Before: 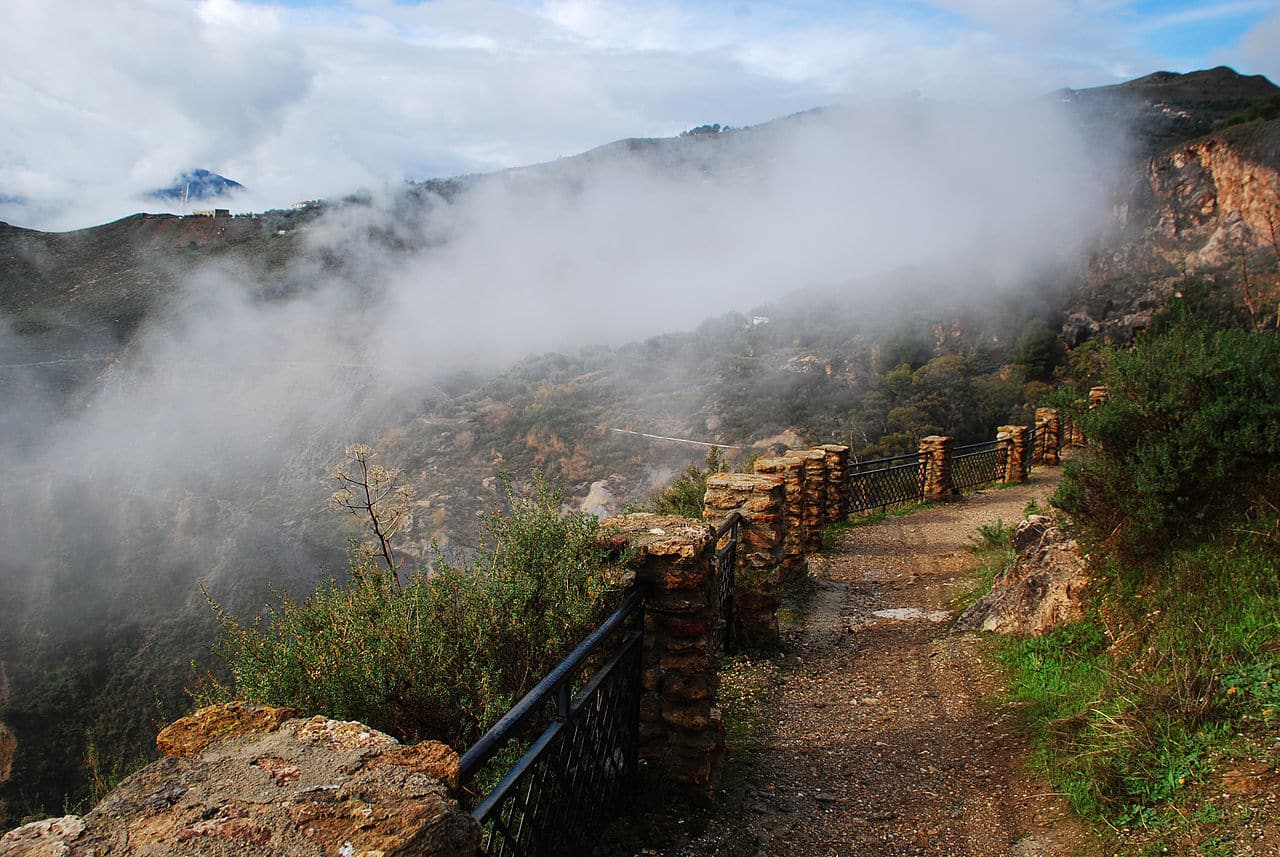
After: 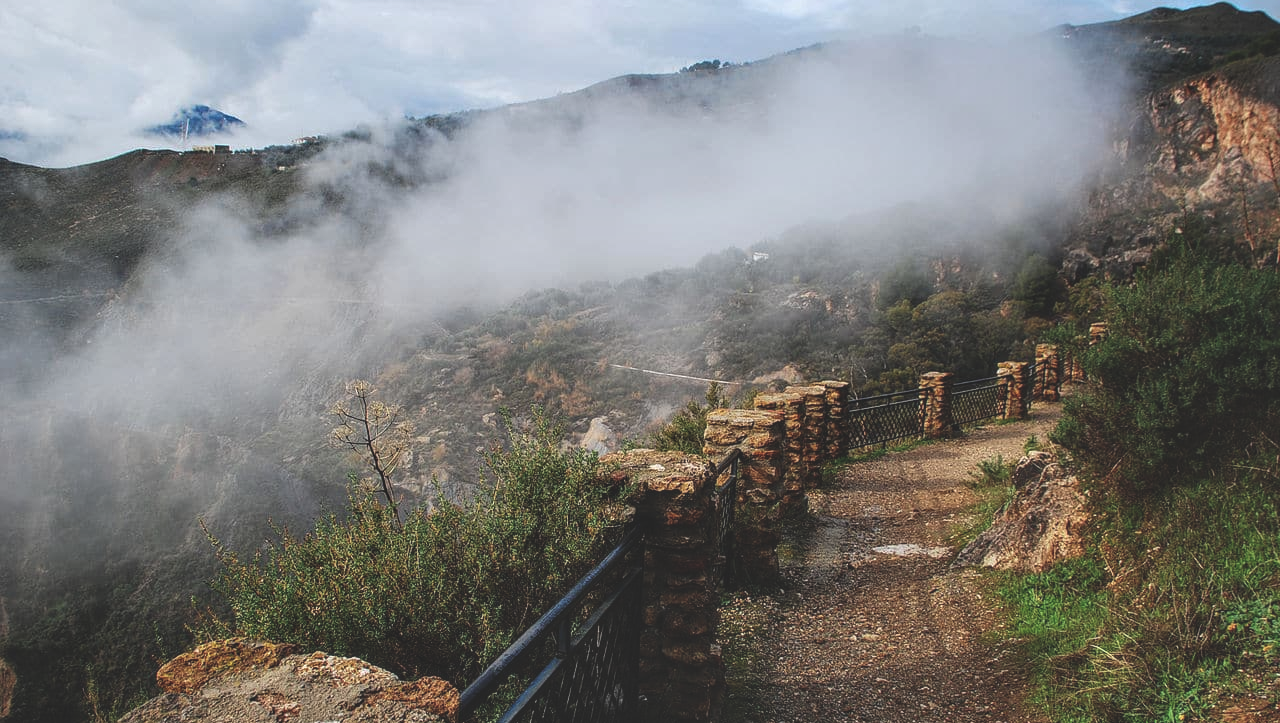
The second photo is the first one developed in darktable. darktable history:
shadows and highlights: shadows 20.58, highlights -19.87, soften with gaussian
local contrast: detail 130%
crop: top 7.568%, bottom 7.978%
exposure: black level correction -0.025, exposure -0.12 EV, compensate highlight preservation false
color zones: curves: ch0 [(0.068, 0.464) (0.25, 0.5) (0.48, 0.508) (0.75, 0.536) (0.886, 0.476) (0.967, 0.456)]; ch1 [(0.066, 0.456) (0.25, 0.5) (0.616, 0.508) (0.746, 0.56) (0.934, 0.444)]
